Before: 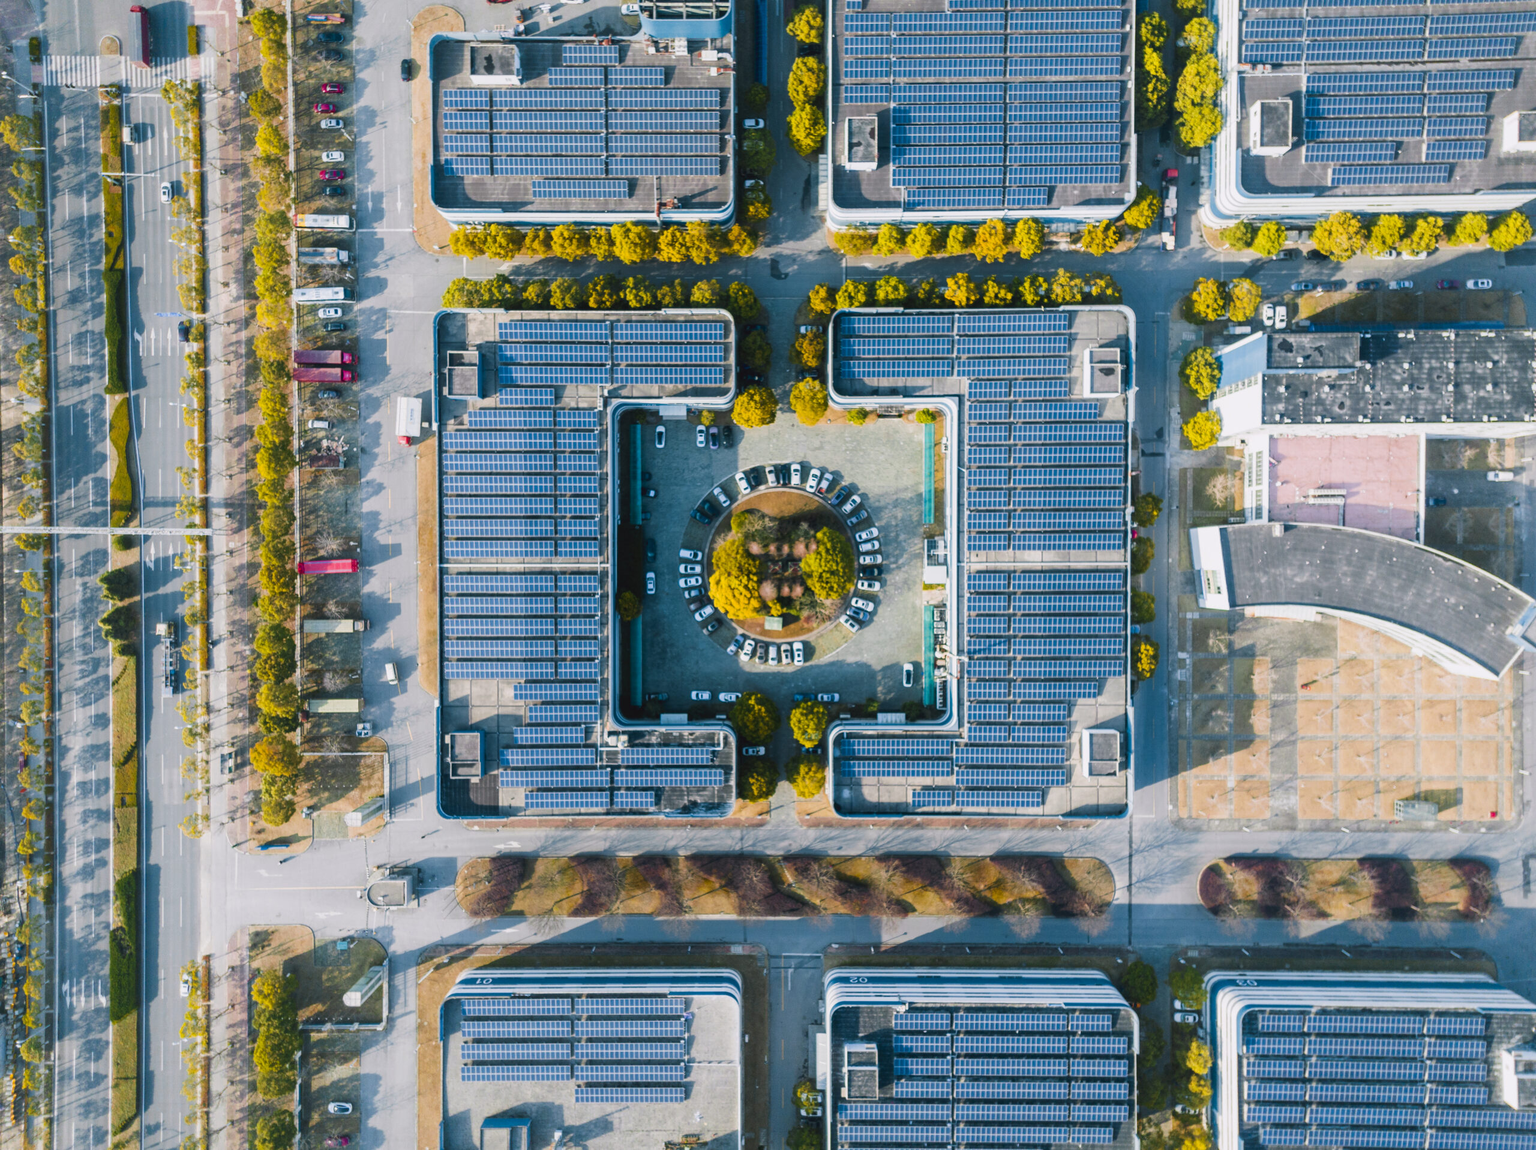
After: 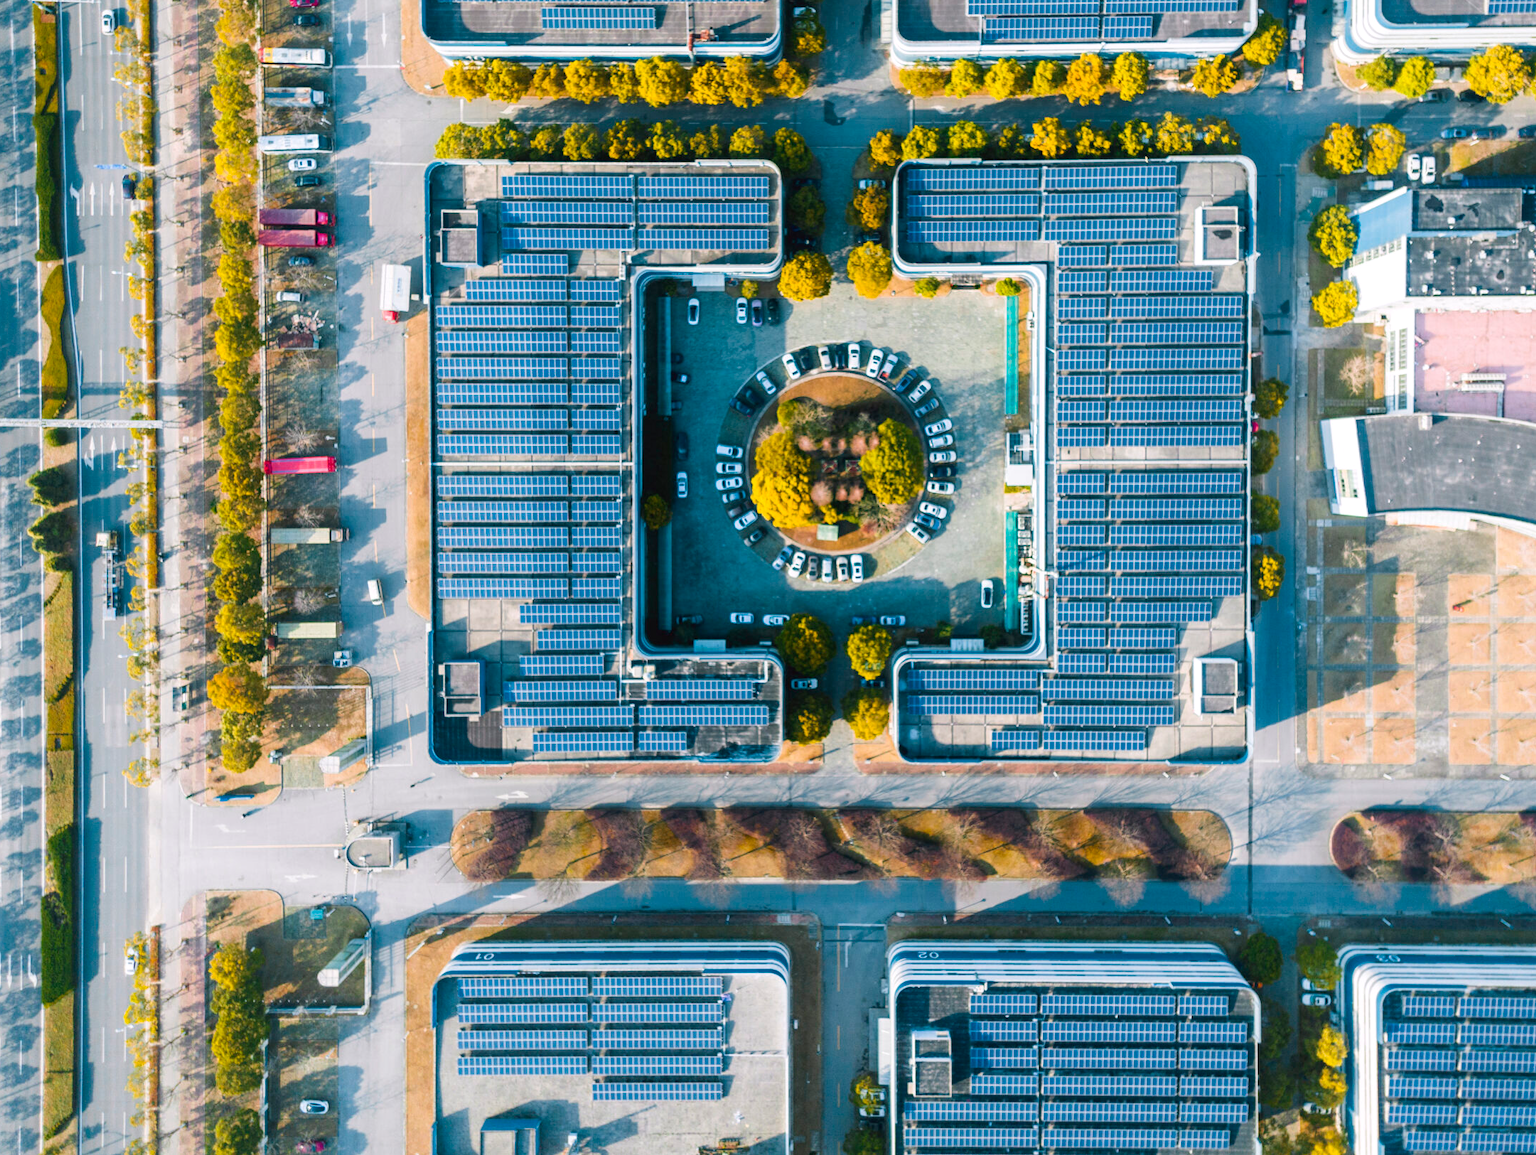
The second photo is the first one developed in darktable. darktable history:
crop and rotate: left 4.887%, top 15.213%, right 10.666%
exposure: exposure 0.219 EV, compensate highlight preservation false
